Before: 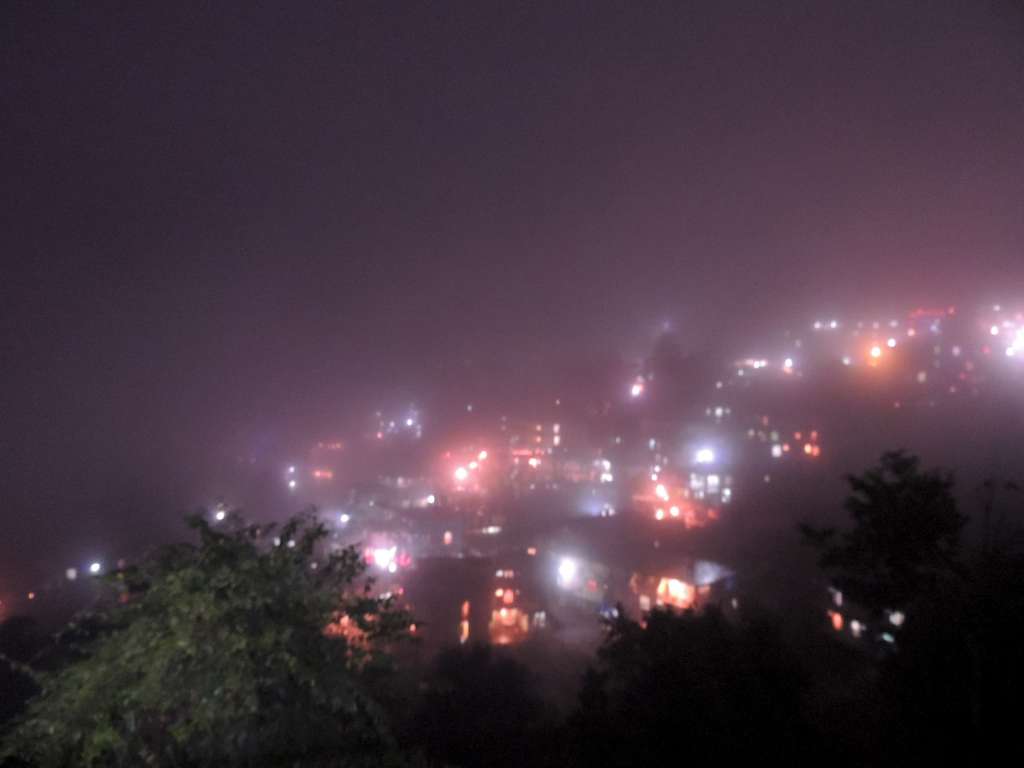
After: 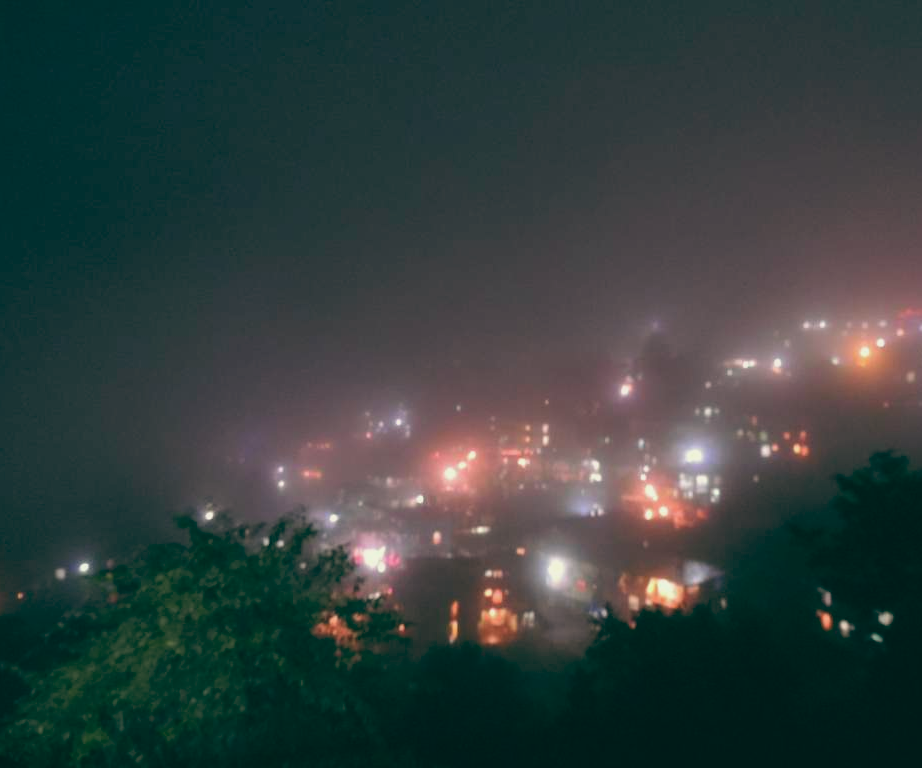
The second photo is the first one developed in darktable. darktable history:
crop and rotate: left 1.088%, right 8.807%
color balance: lift [1.005, 0.99, 1.007, 1.01], gamma [1, 1.034, 1.032, 0.966], gain [0.873, 1.055, 1.067, 0.933]
color balance rgb: perceptual saturation grading › global saturation 10%
